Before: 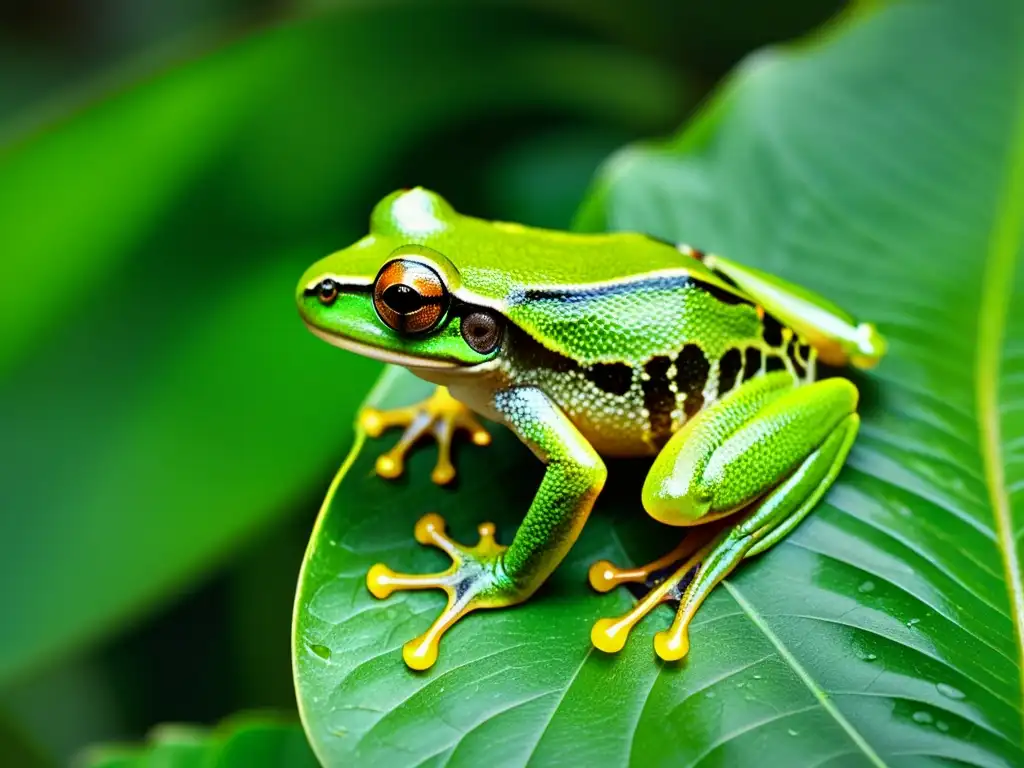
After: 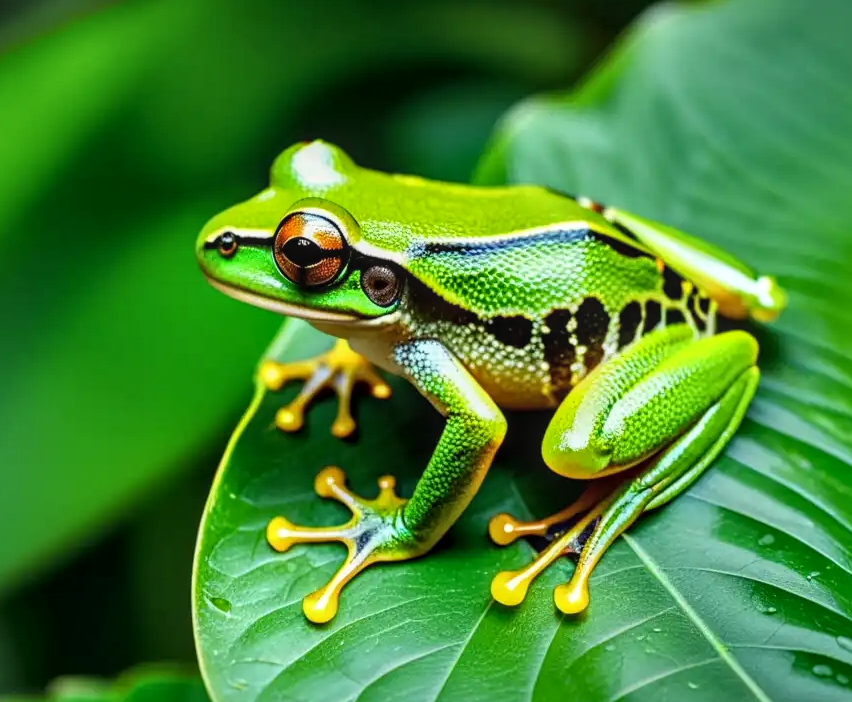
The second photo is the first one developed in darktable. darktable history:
local contrast: on, module defaults
crop: left 9.824%, top 6.204%, right 6.879%, bottom 2.323%
